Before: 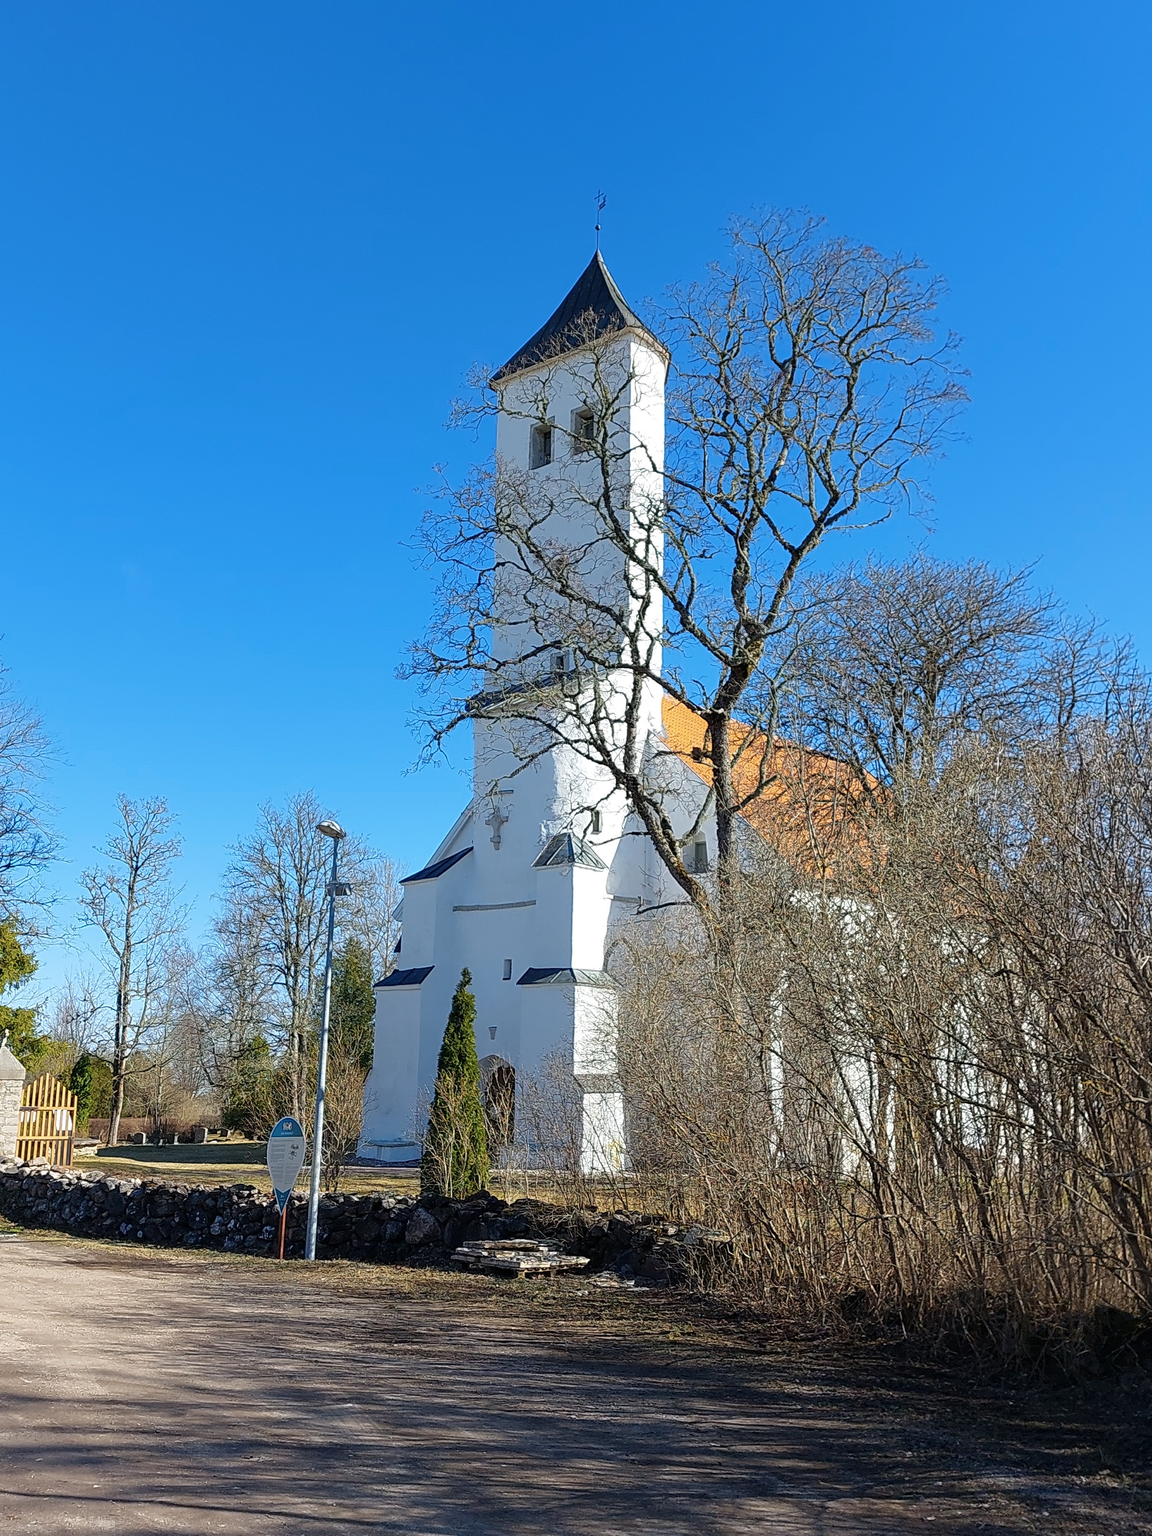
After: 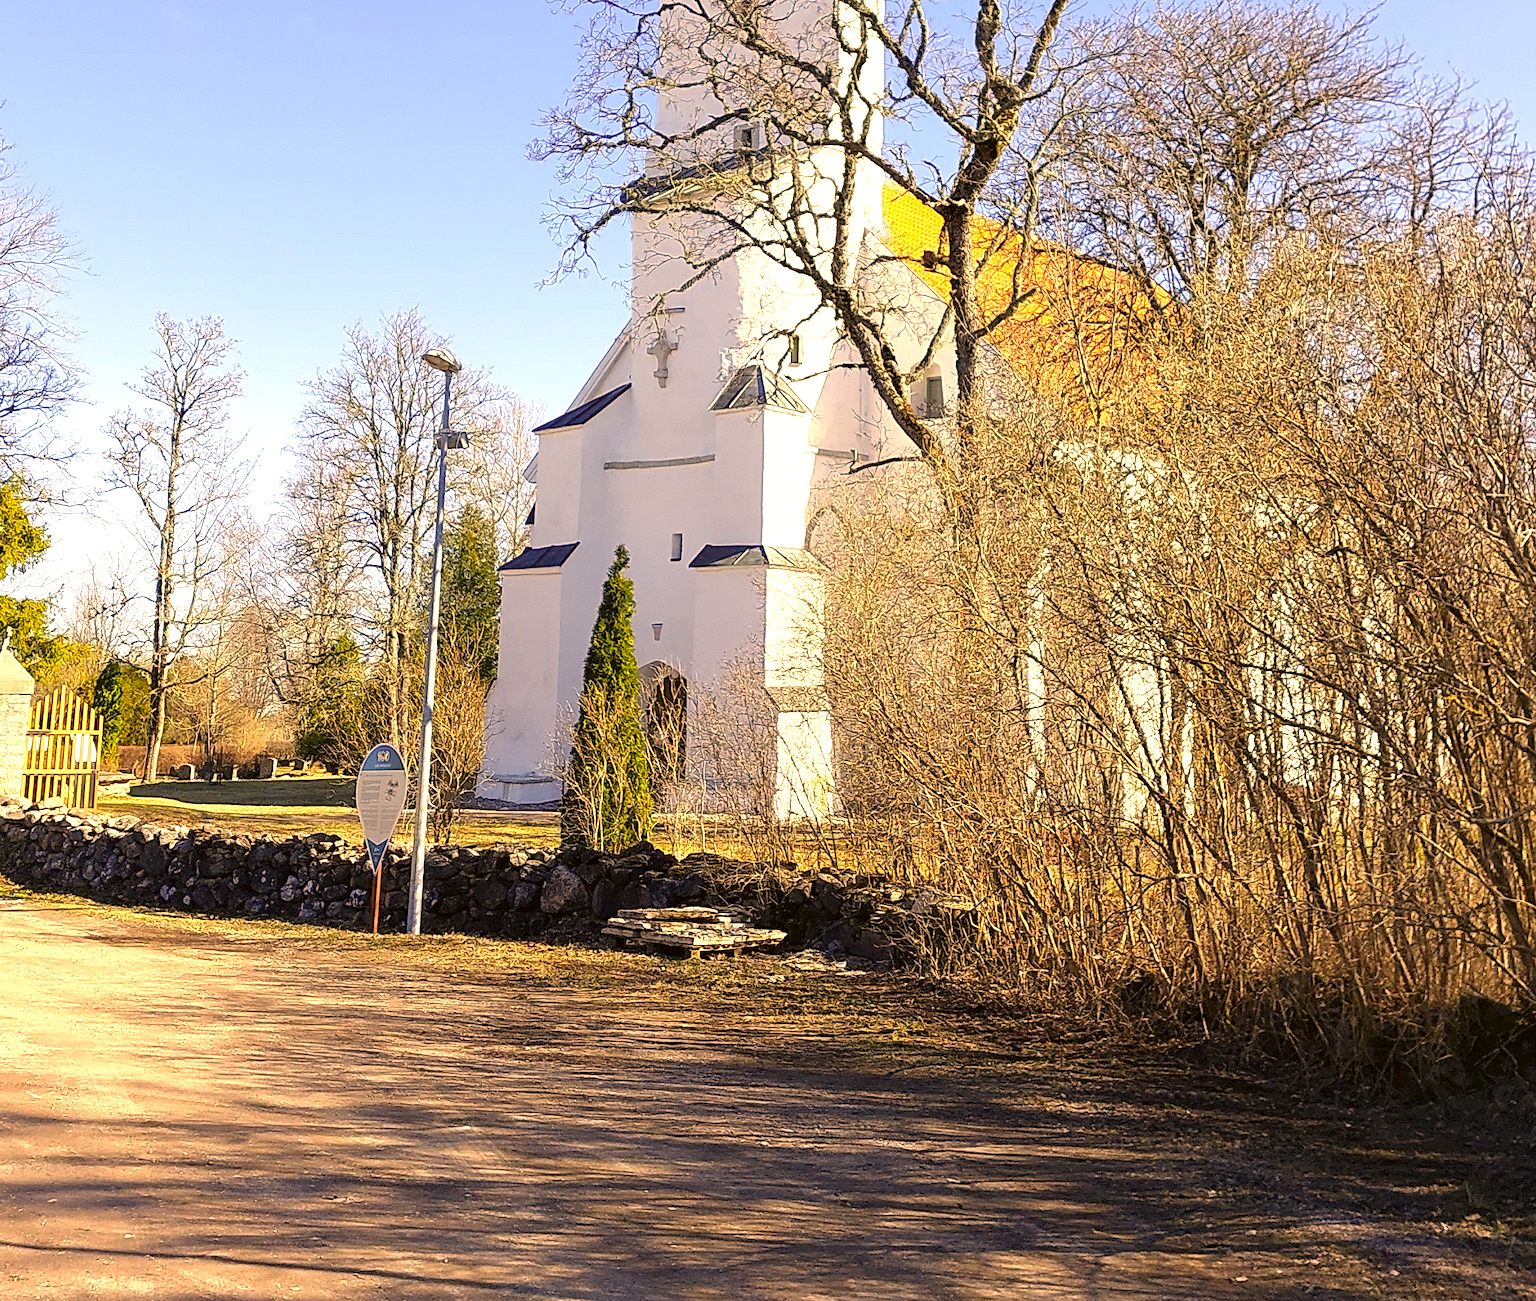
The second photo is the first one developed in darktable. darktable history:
crop and rotate: top 36.435%
exposure: exposure 1 EV, compensate highlight preservation false
color correction: highlights a* 17.94, highlights b* 35.39, shadows a* 1.48, shadows b* 6.42, saturation 1.01
base curve: curves: ch0 [(0, 0) (0.989, 0.992)], preserve colors none
